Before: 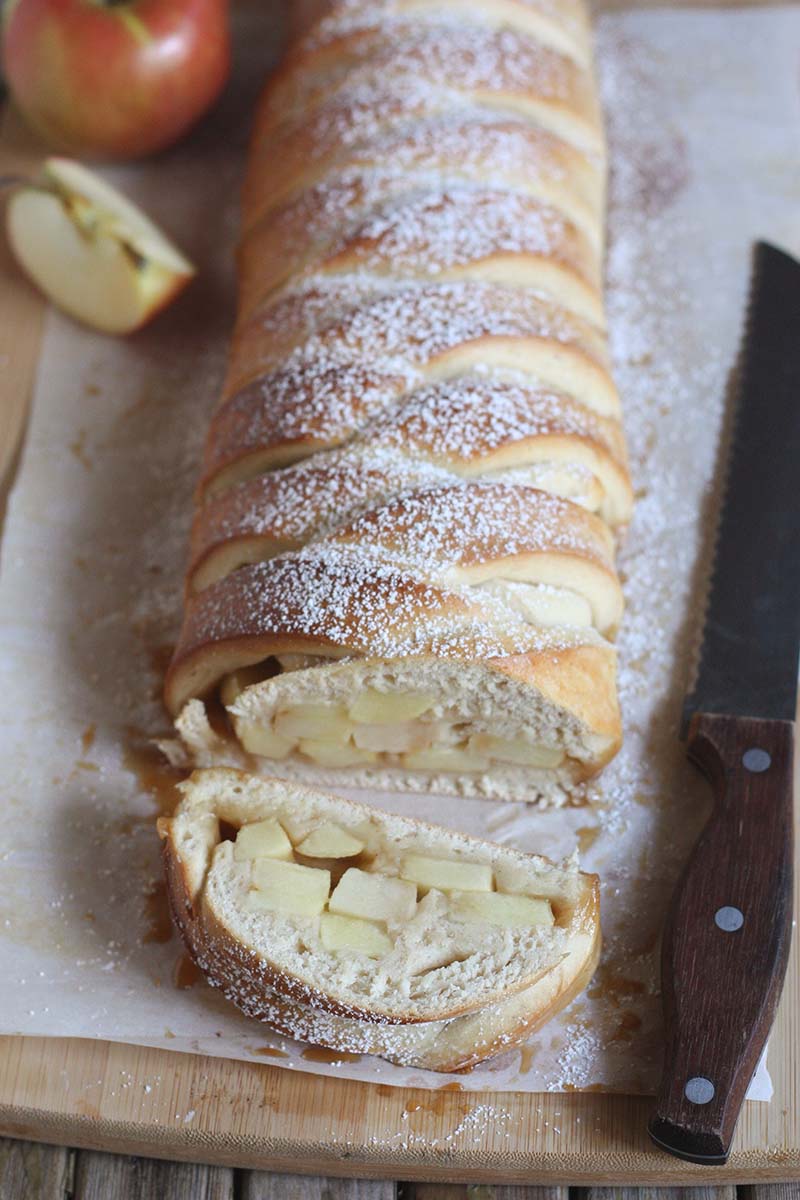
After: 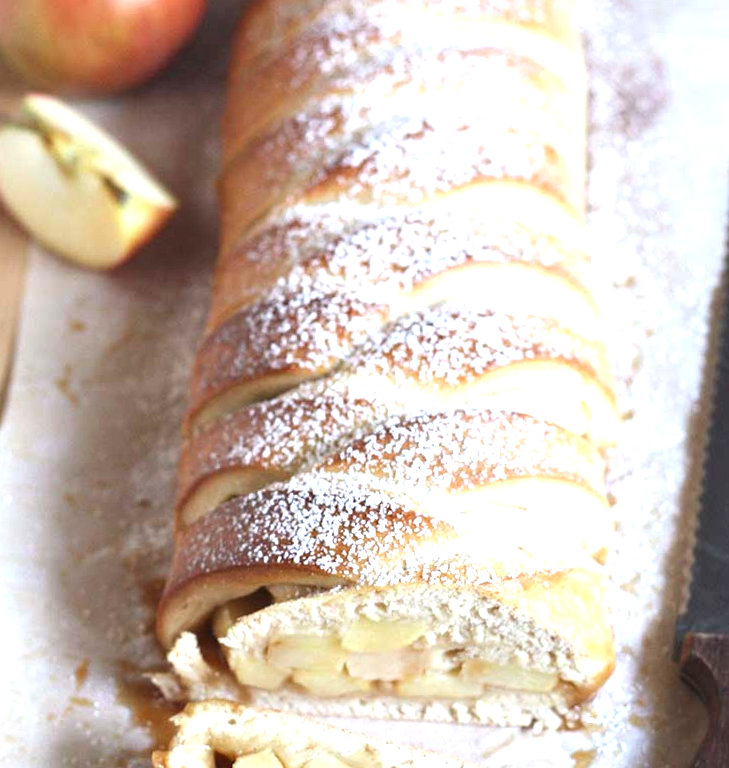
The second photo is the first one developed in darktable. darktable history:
crop: left 1.509%, top 3.452%, right 7.696%, bottom 28.452%
contrast equalizer: octaves 7, y [[0.6 ×6], [0.55 ×6], [0 ×6], [0 ×6], [0 ×6]], mix 0.35
exposure: black level correction 0, exposure 1.1 EV, compensate exposure bias true, compensate highlight preservation false
rotate and perspective: rotation -1.42°, crop left 0.016, crop right 0.984, crop top 0.035, crop bottom 0.965
